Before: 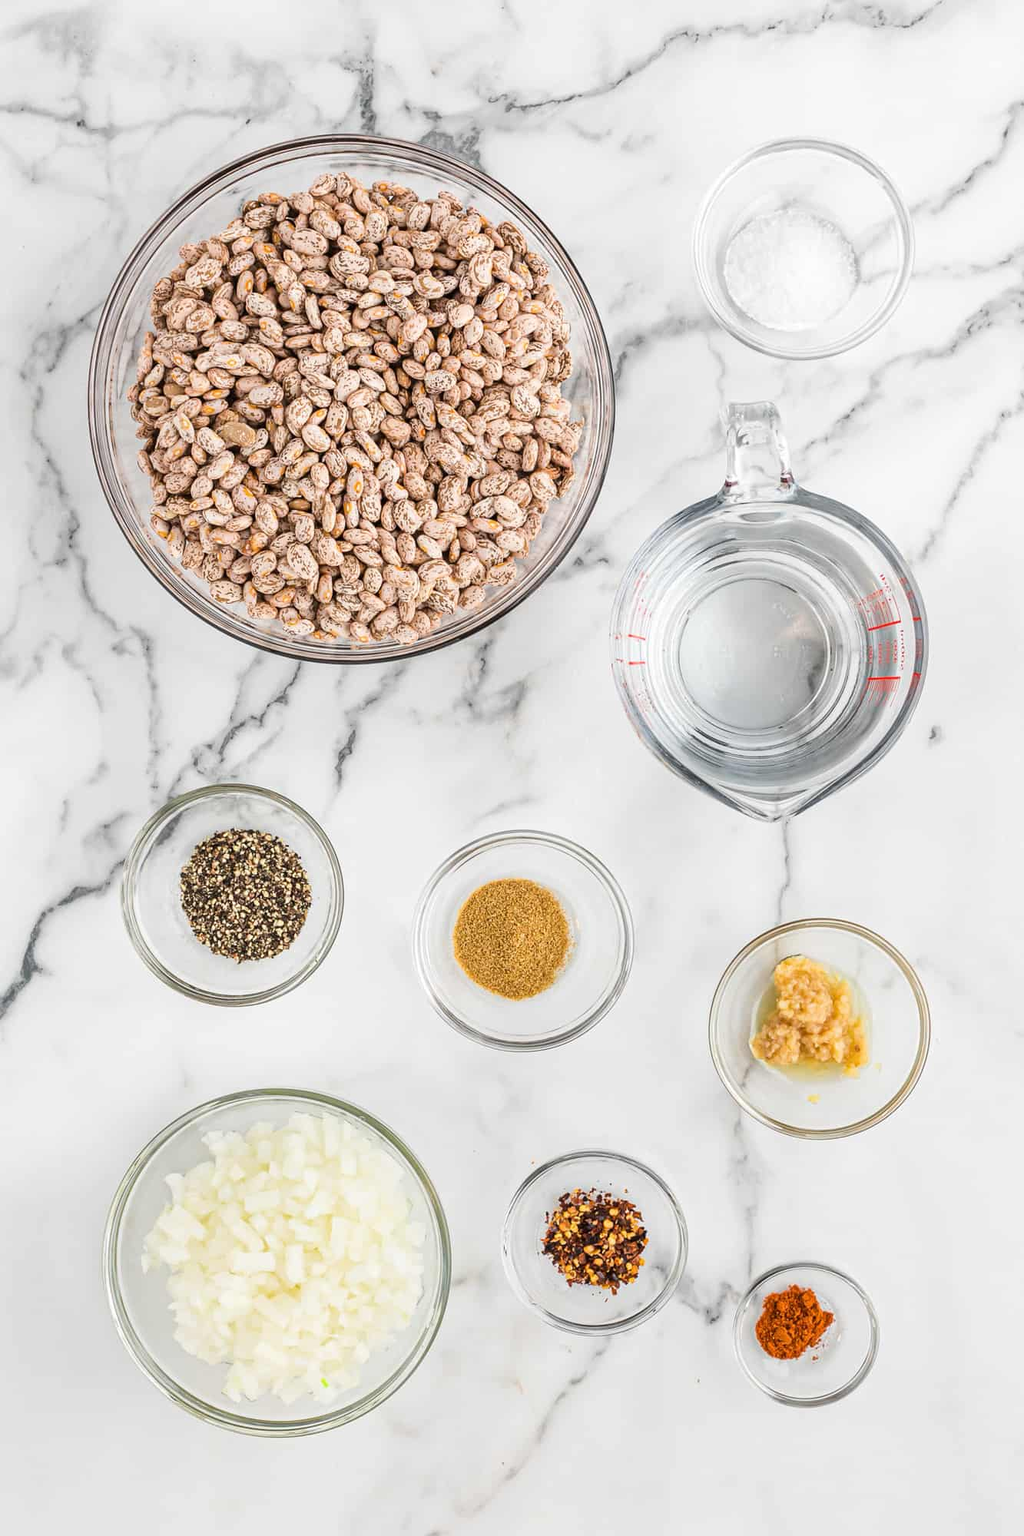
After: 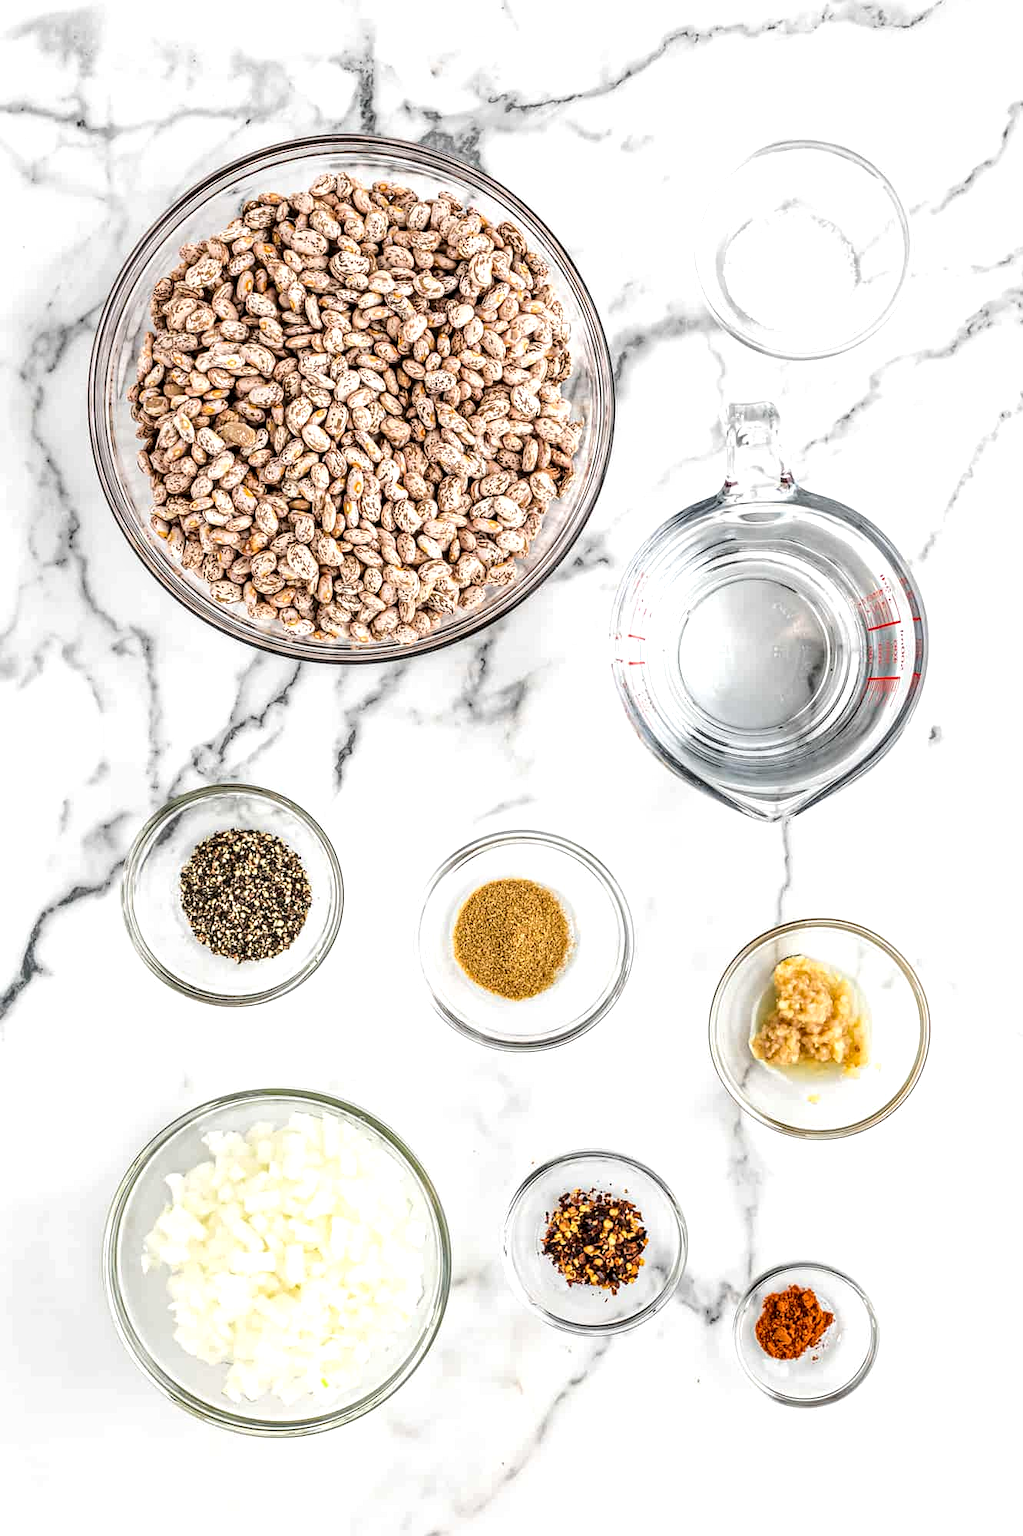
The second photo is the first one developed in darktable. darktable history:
local contrast: highlights 58%, detail 146%
tone equalizer: -8 EV -0.401 EV, -7 EV -0.383 EV, -6 EV -0.301 EV, -5 EV -0.246 EV, -3 EV 0.21 EV, -2 EV 0.321 EV, -1 EV 0.384 EV, +0 EV 0.393 EV, edges refinement/feathering 500, mask exposure compensation -1.57 EV, preserve details no
levels: black 3.82%, gray 59.37%
